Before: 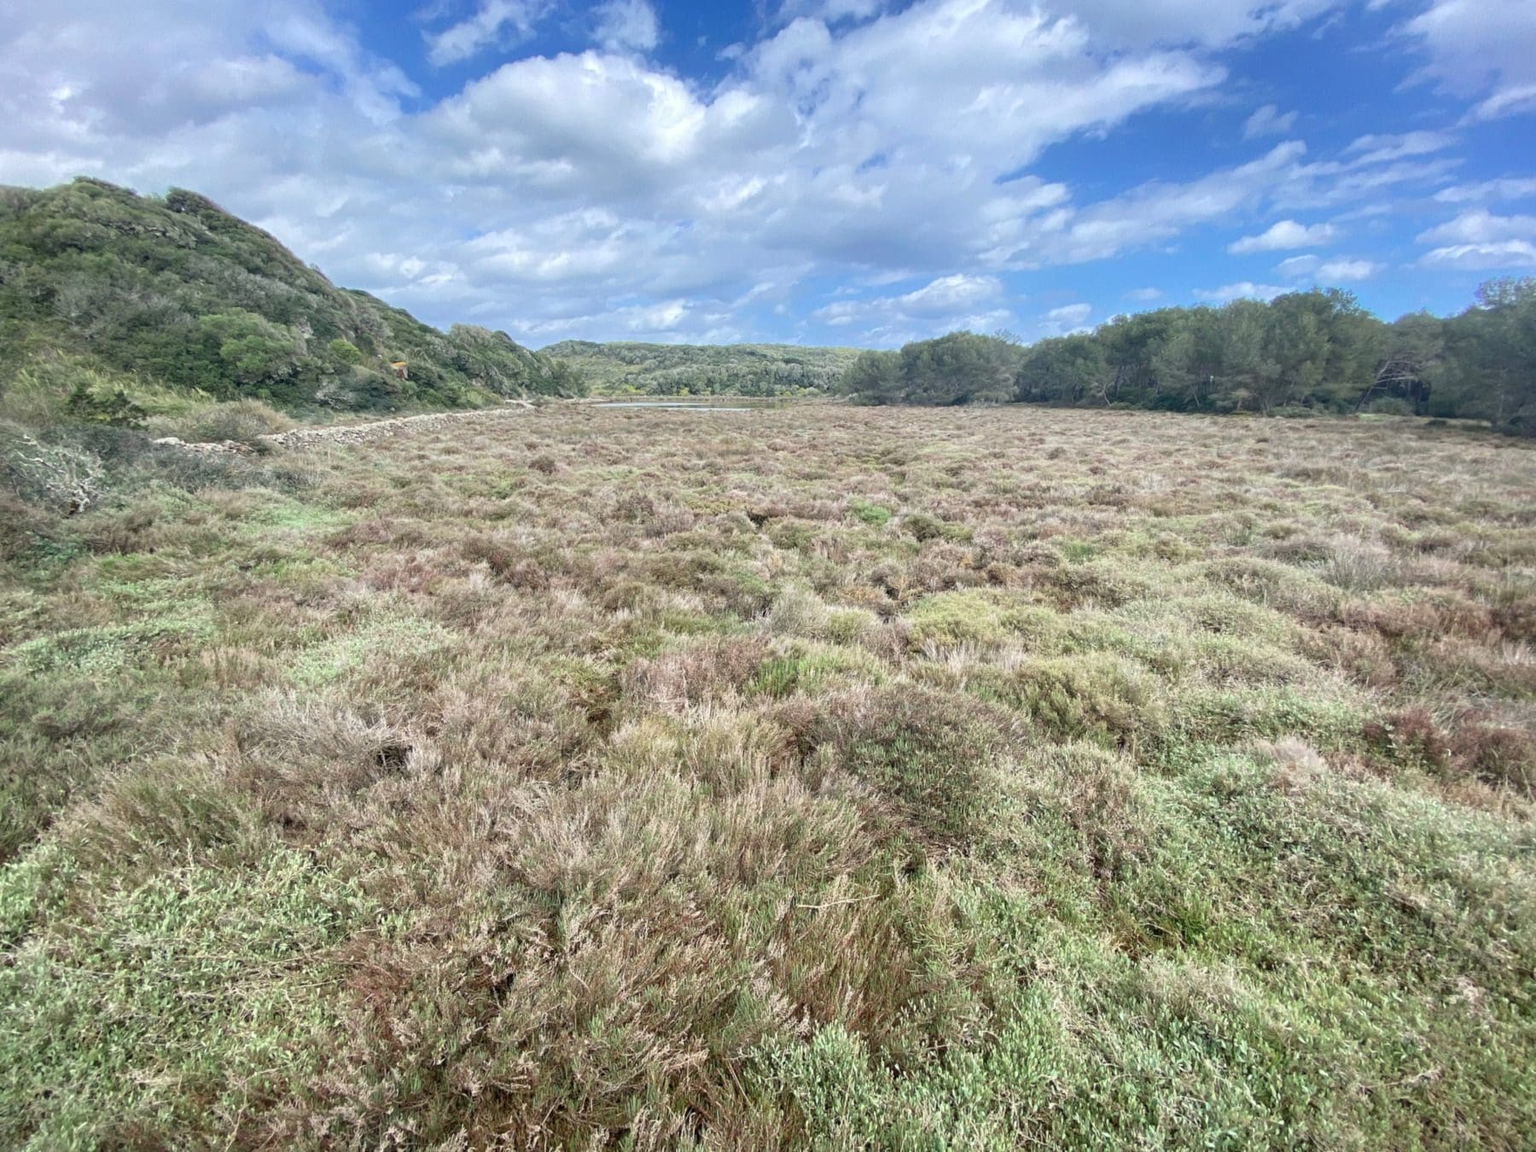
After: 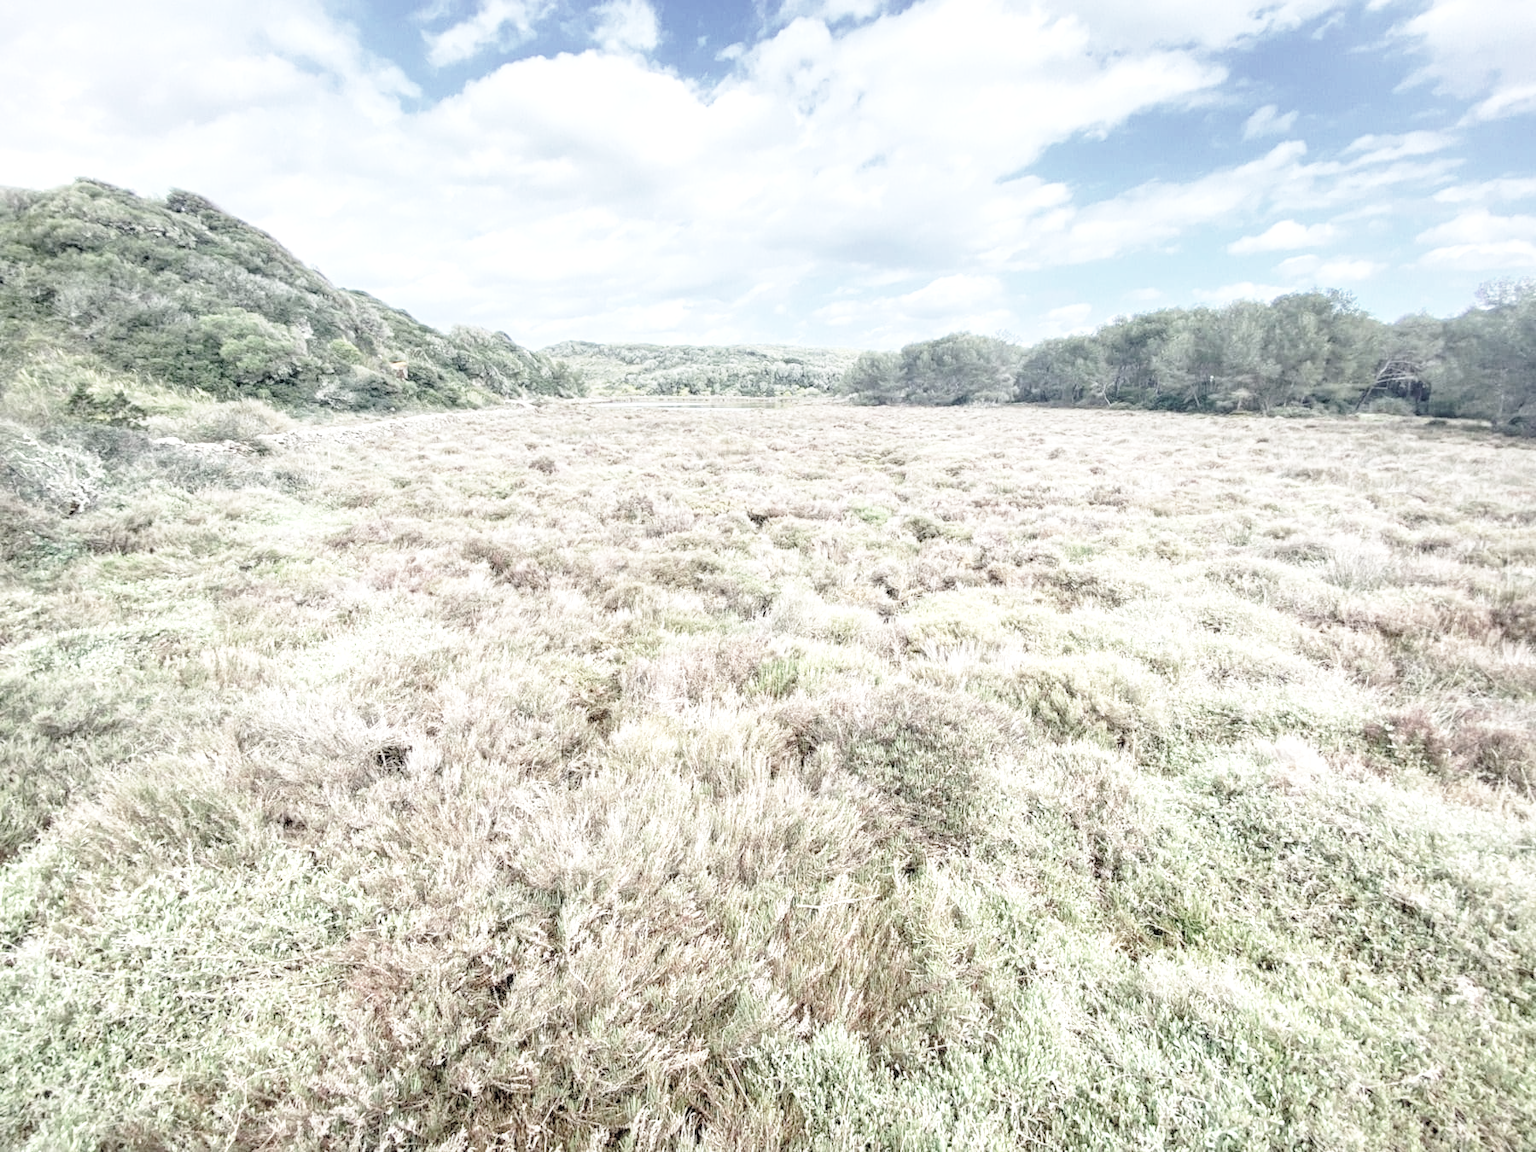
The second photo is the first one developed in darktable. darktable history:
local contrast: on, module defaults
contrast brightness saturation: brightness 0.189, saturation -0.509
base curve: curves: ch0 [(0, 0) (0.012, 0.01) (0.073, 0.168) (0.31, 0.711) (0.645, 0.957) (1, 1)], preserve colors none
